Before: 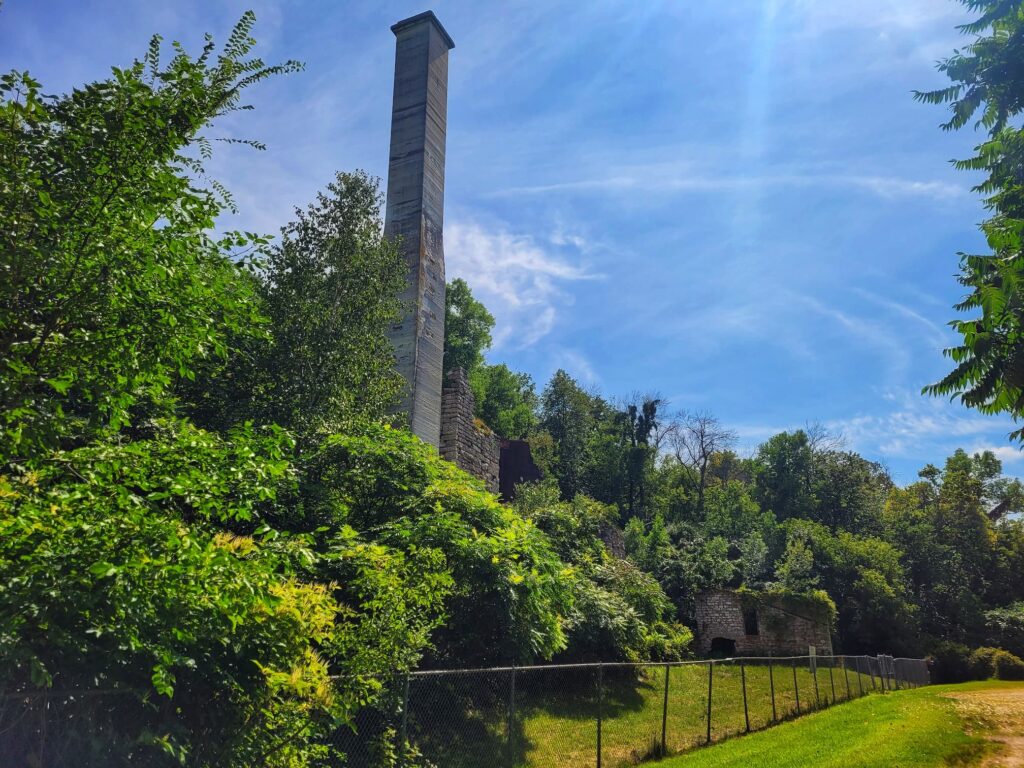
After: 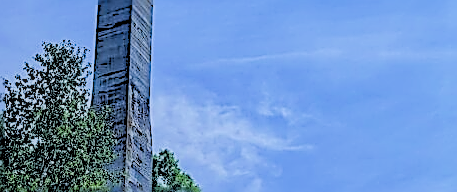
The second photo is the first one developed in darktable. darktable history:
crop: left 28.64%, top 16.832%, right 26.637%, bottom 58.055%
color calibration: illuminant F (fluorescent), F source F9 (Cool White Deluxe 4150 K) – high CRI, x 0.374, y 0.373, temperature 4158.34 K
white balance: red 0.931, blue 1.11
sharpen: amount 2
color correction: highlights a* 0.003, highlights b* -0.283
local contrast: highlights 55%, shadows 52%, detail 130%, midtone range 0.452
filmic rgb: black relative exposure -7.65 EV, white relative exposure 4.56 EV, hardness 3.61, contrast 1.05
rgb levels: levels [[0.027, 0.429, 0.996], [0, 0.5, 1], [0, 0.5, 1]]
